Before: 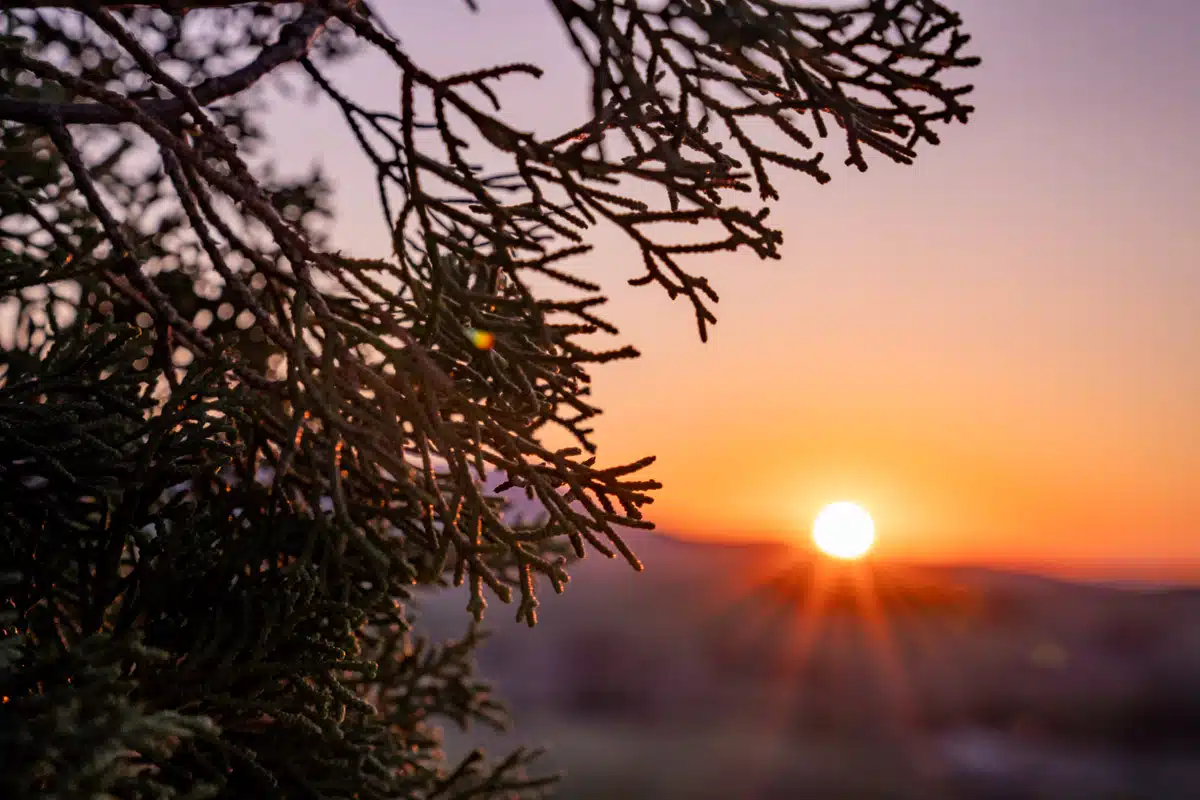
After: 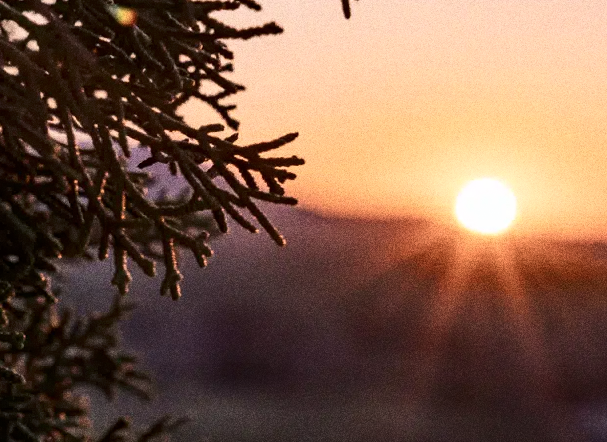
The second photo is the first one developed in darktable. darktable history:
crop: left 29.672%, top 41.786%, right 20.851%, bottom 3.487%
velvia: strength 15%
contrast brightness saturation: contrast 0.25, saturation -0.31
rotate and perspective: lens shift (vertical) 0.048, lens shift (horizontal) -0.024, automatic cropping off
grain: strength 49.07%
